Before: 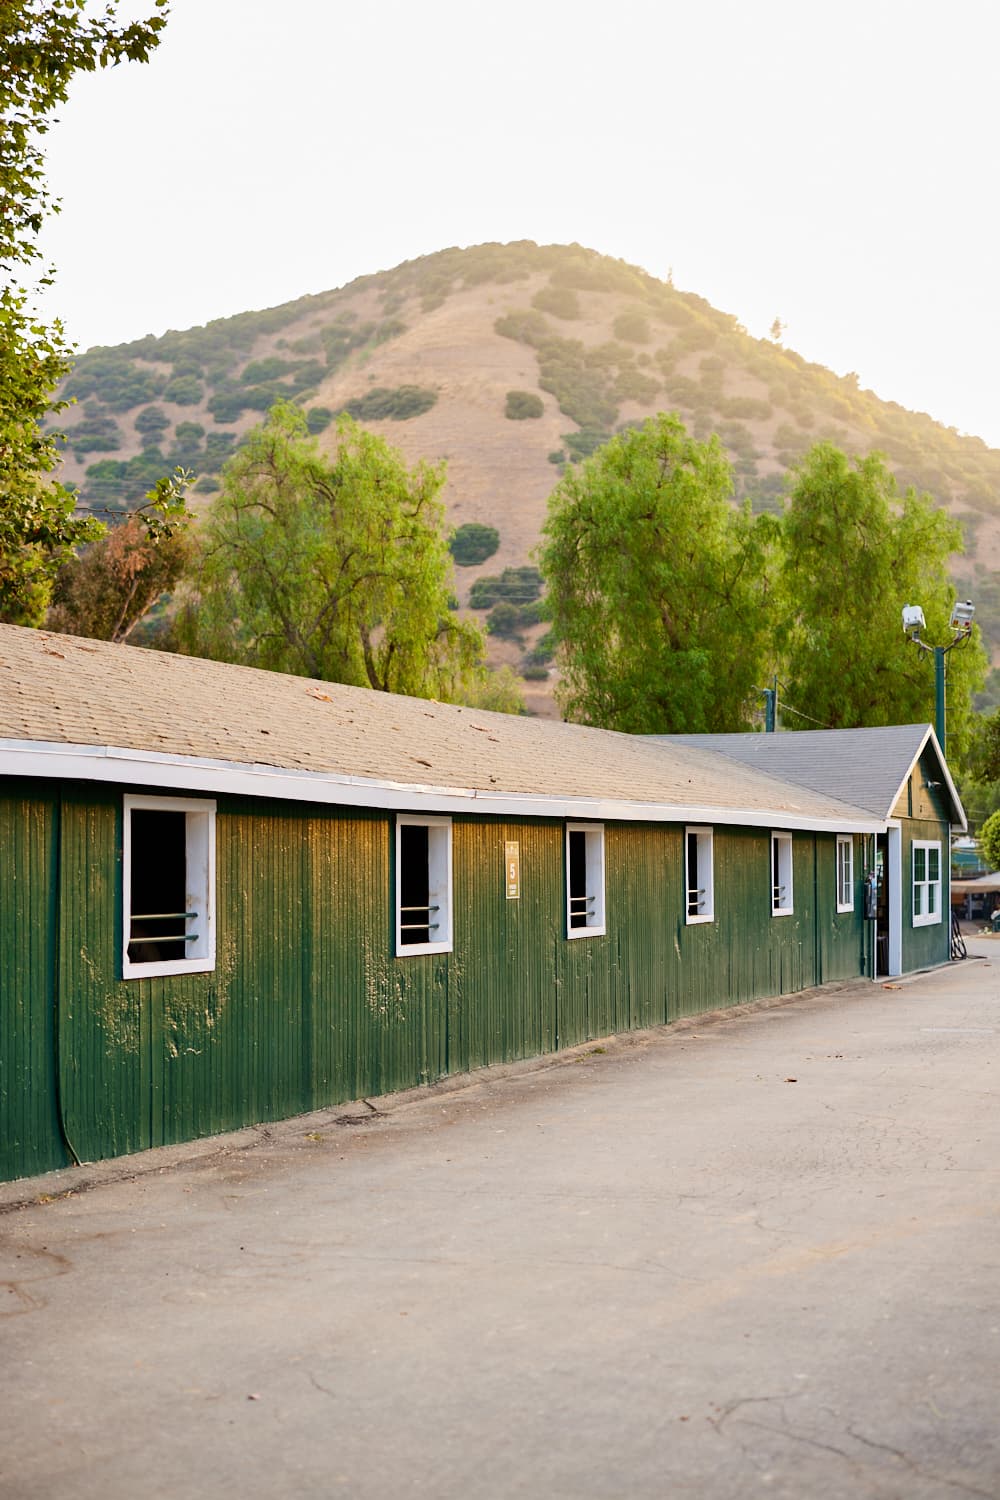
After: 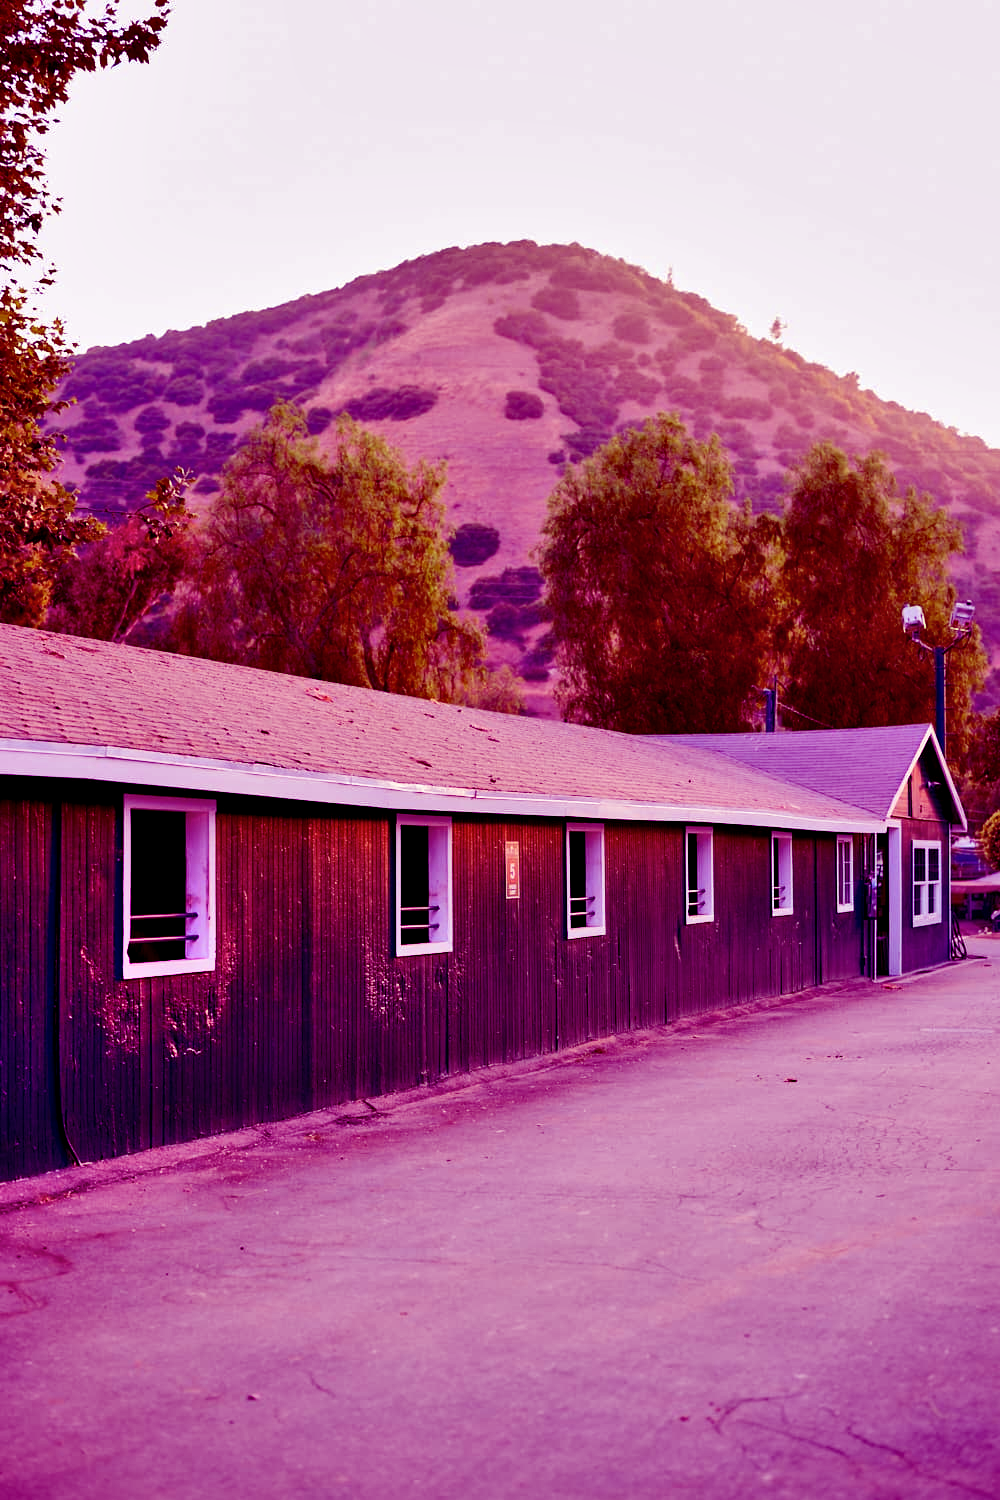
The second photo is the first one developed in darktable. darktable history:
color balance: mode lift, gamma, gain (sRGB), lift [1, 1, 0.101, 1]
shadows and highlights: soften with gaussian
exposure: black level correction 0.005, exposure 0.001 EV, compensate highlight preservation false
